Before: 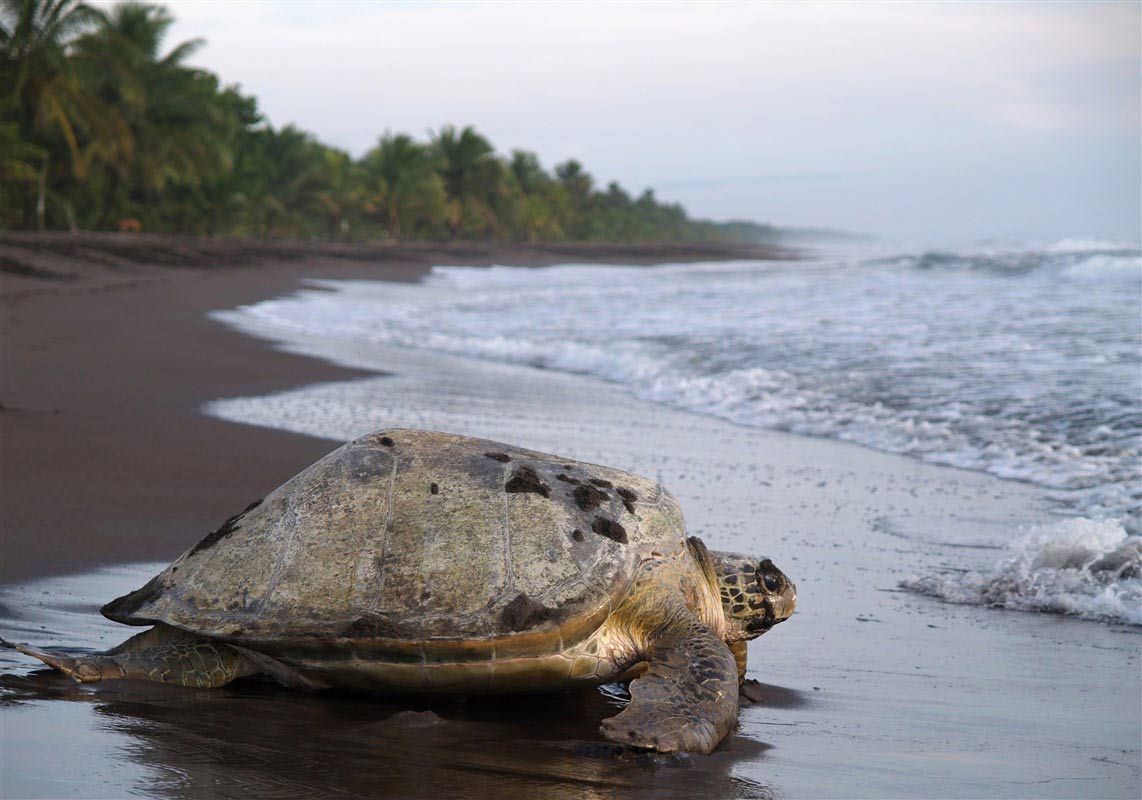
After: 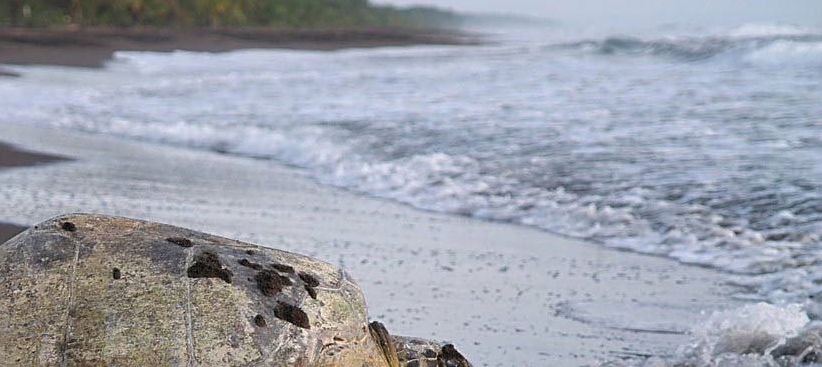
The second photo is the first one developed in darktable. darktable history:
tone equalizer: on, module defaults
crop and rotate: left 27.938%, top 27.046%, bottom 27.046%
sharpen: on, module defaults
